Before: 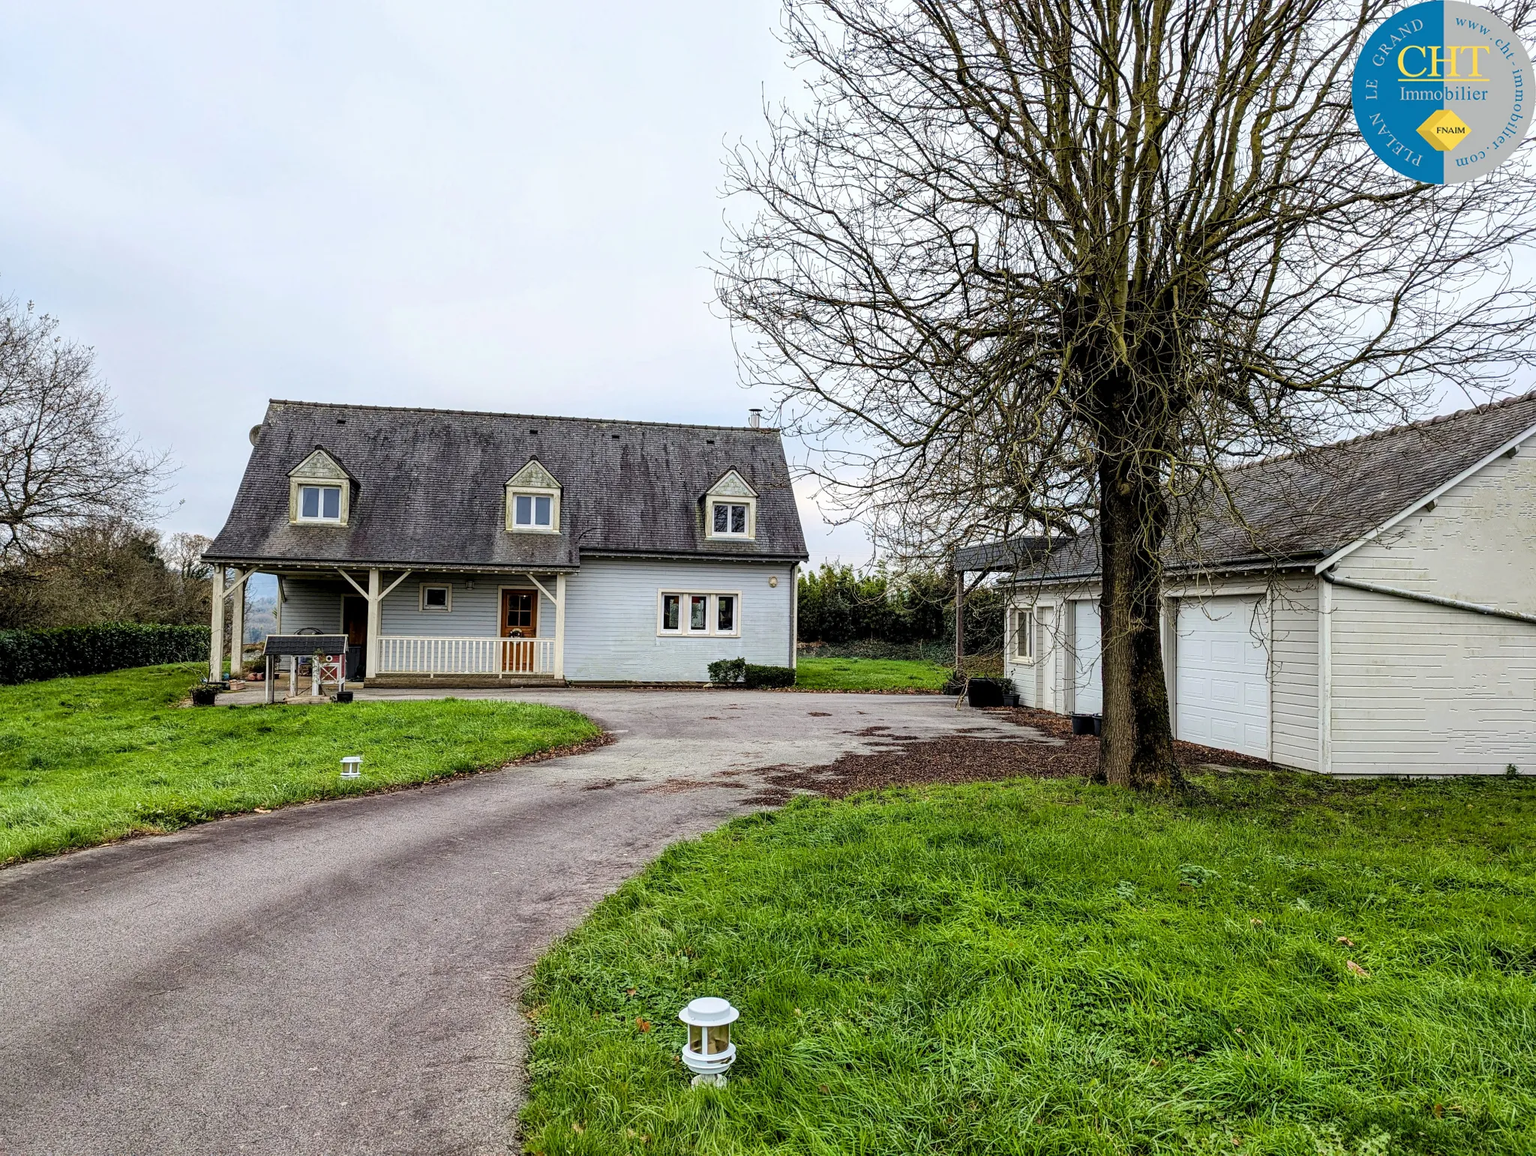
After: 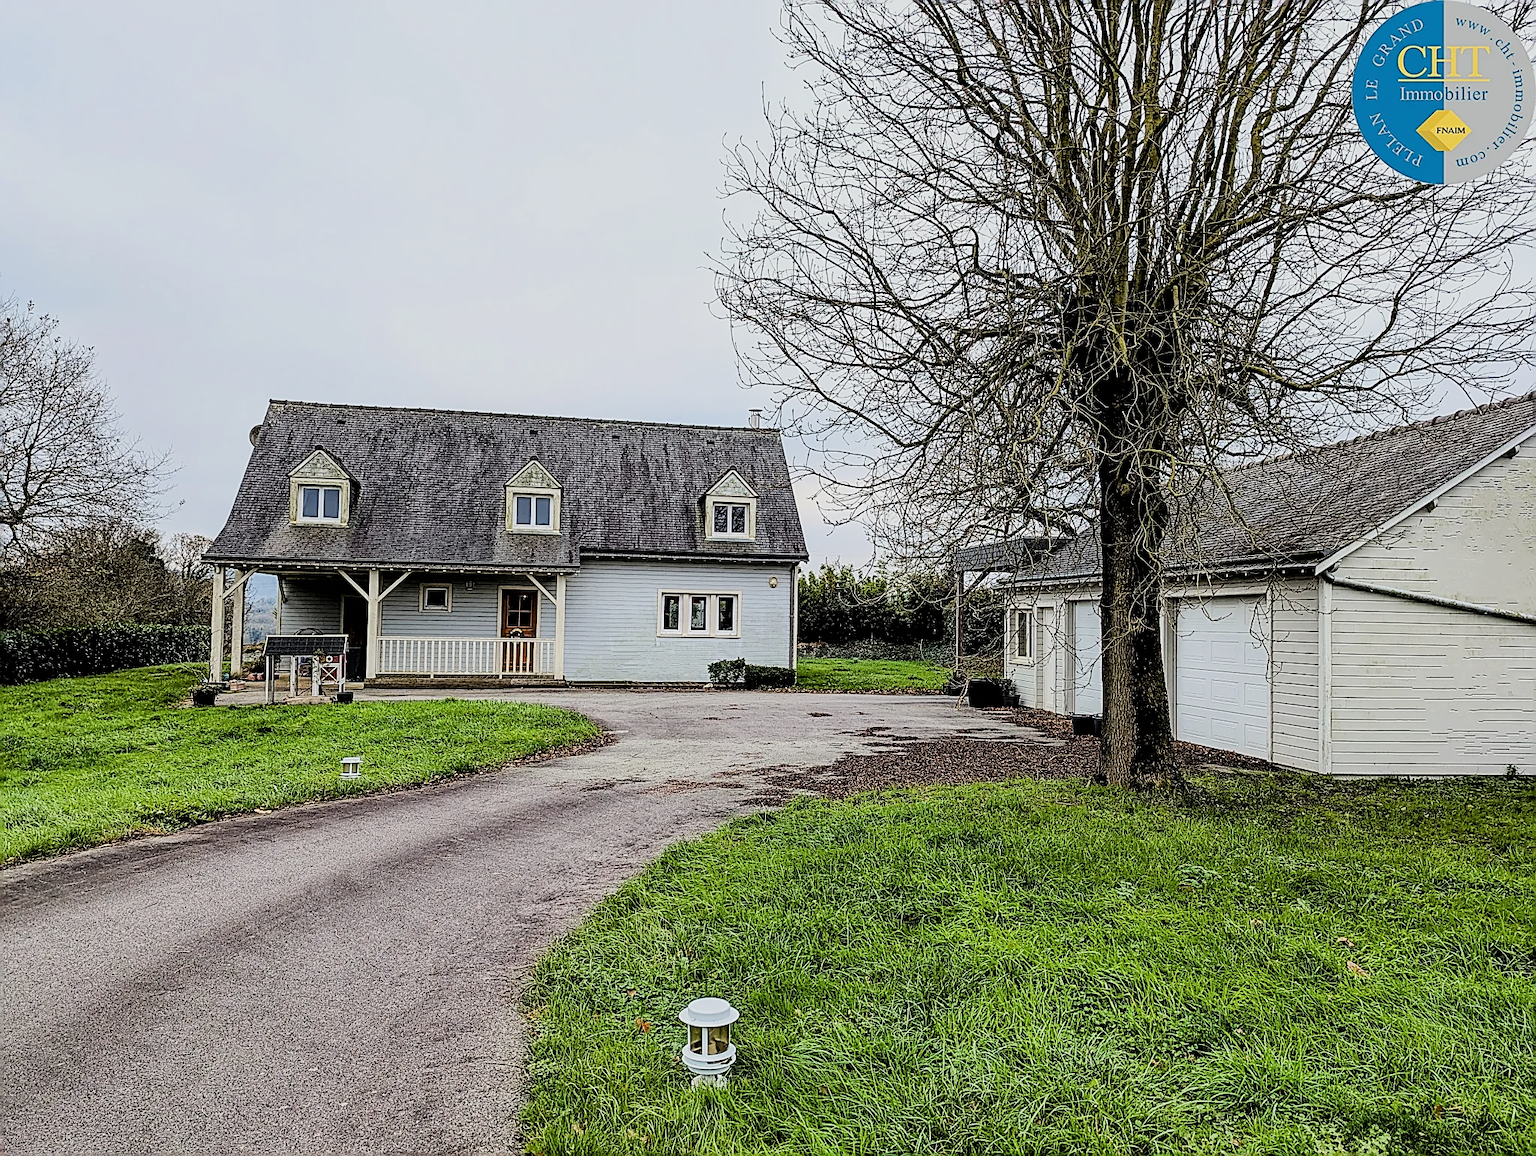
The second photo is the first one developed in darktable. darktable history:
filmic rgb: black relative exposure -7.65 EV, white relative exposure 4.56 EV, hardness 3.61, contrast 1.245
sharpen: radius 1.671, amount 1.282
